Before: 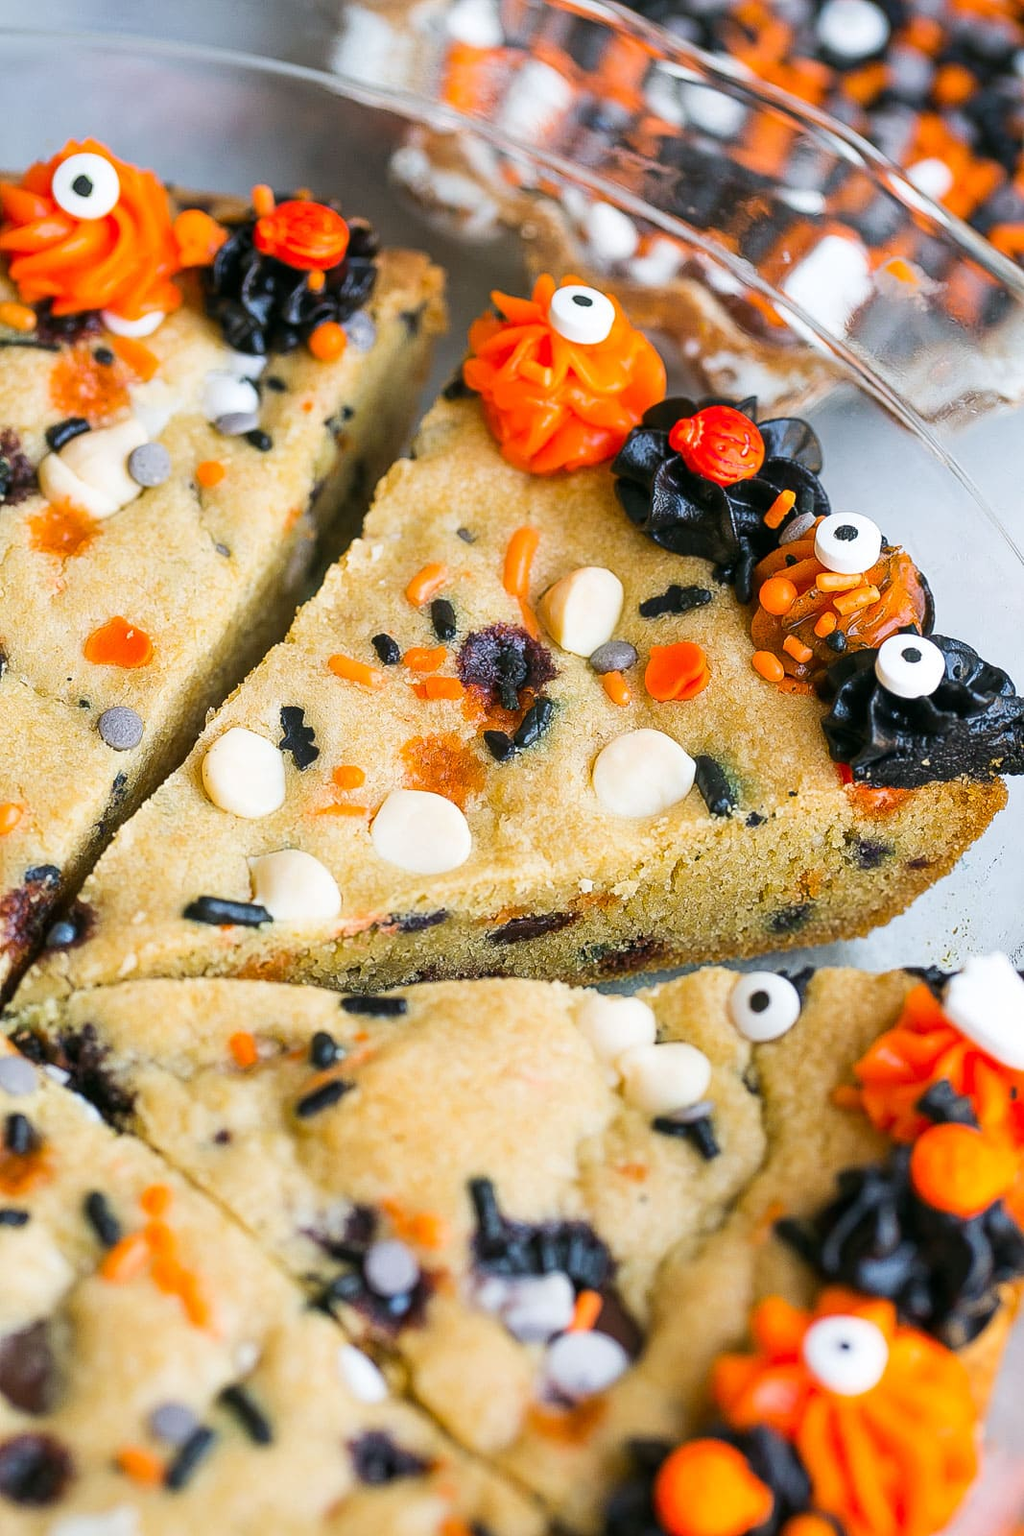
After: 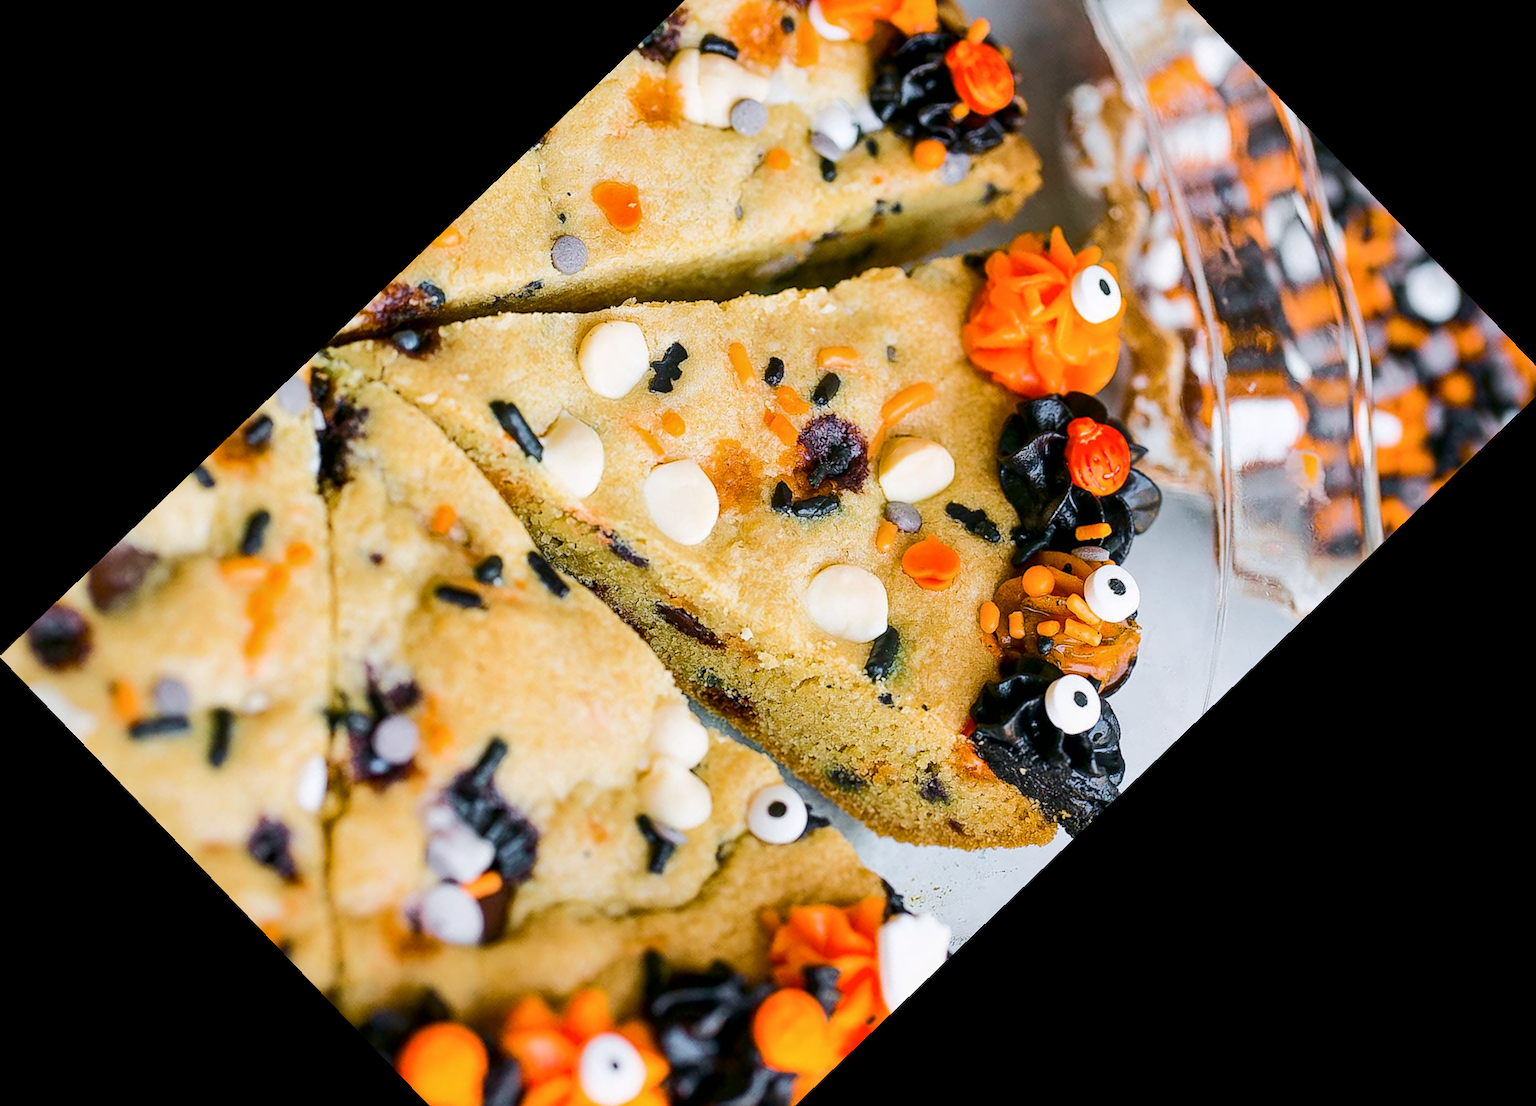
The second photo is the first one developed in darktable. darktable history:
tone curve: curves: ch0 [(0, 0) (0.052, 0.018) (0.236, 0.207) (0.41, 0.417) (0.485, 0.518) (0.54, 0.584) (0.625, 0.666) (0.845, 0.828) (0.994, 0.964)]; ch1 [(0, 0.055) (0.15, 0.117) (0.317, 0.34) (0.382, 0.408) (0.434, 0.441) (0.472, 0.479) (0.498, 0.501) (0.557, 0.558) (0.616, 0.59) (0.739, 0.7) (0.873, 0.857) (1, 0.928)]; ch2 [(0, 0) (0.352, 0.403) (0.447, 0.466) (0.482, 0.482) (0.528, 0.526) (0.586, 0.577) (0.618, 0.621) (0.785, 0.747) (1, 1)], color space Lab, independent channels, preserve colors none
crop and rotate: angle -46.26°, top 16.234%, right 0.912%, bottom 11.704%
local contrast: mode bilateral grid, contrast 20, coarseness 50, detail 120%, midtone range 0.2
color balance rgb: perceptual saturation grading › global saturation 35%, perceptual saturation grading › highlights -30%, perceptual saturation grading › shadows 35%, perceptual brilliance grading › global brilliance 3%, perceptual brilliance grading › highlights -3%, perceptual brilliance grading › shadows 3%
